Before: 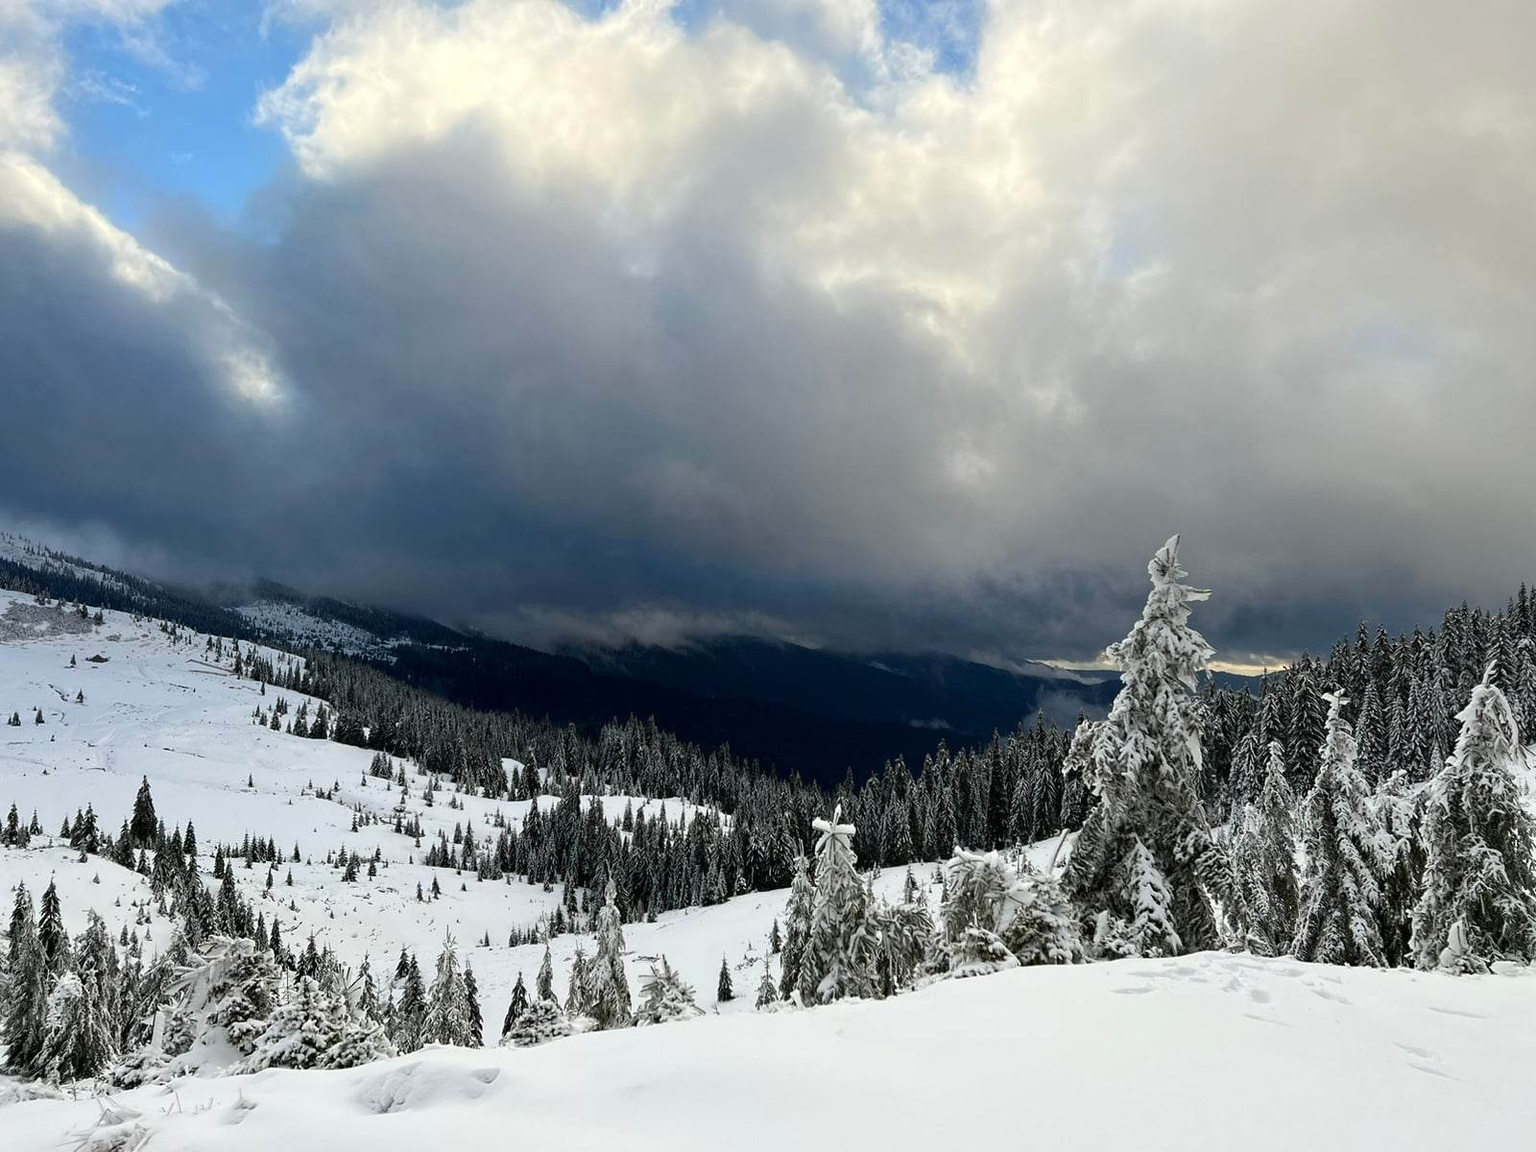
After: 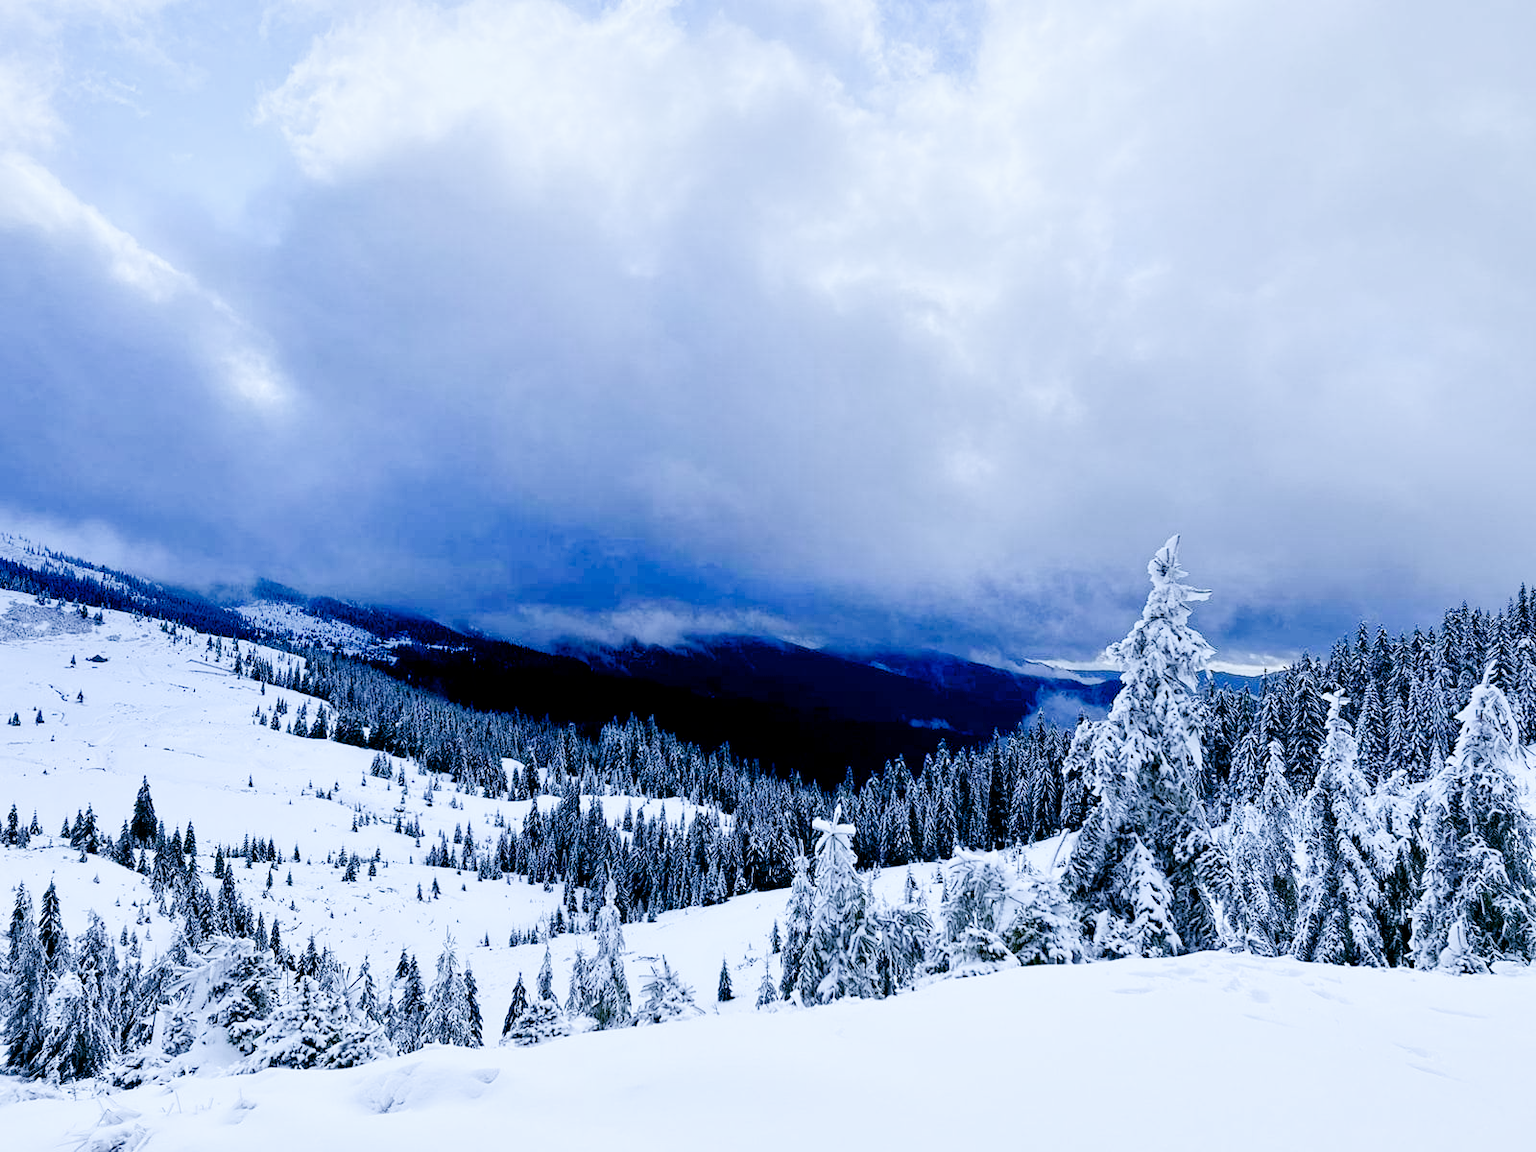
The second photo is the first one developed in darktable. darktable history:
exposure: black level correction 0.001, exposure 1.84 EV, compensate highlight preservation false
white balance: red 0.766, blue 1.537
shadows and highlights: shadows 35, highlights -35, soften with gaussian
filmic rgb: middle gray luminance 30%, black relative exposure -9 EV, white relative exposure 7 EV, threshold 6 EV, target black luminance 0%, hardness 2.94, latitude 2.04%, contrast 0.963, highlights saturation mix 5%, shadows ↔ highlights balance 12.16%, add noise in highlights 0, preserve chrominance no, color science v3 (2019), use custom middle-gray values true, iterations of high-quality reconstruction 0, contrast in highlights soft, enable highlight reconstruction true
color balance rgb: linear chroma grading › shadows 32%, linear chroma grading › global chroma -2%, linear chroma grading › mid-tones 4%, perceptual saturation grading › global saturation -2%, perceptual saturation grading › highlights -8%, perceptual saturation grading › mid-tones 8%, perceptual saturation grading › shadows 4%, perceptual brilliance grading › highlights 8%, perceptual brilliance grading › mid-tones 4%, perceptual brilliance grading › shadows 2%, global vibrance 16%, saturation formula JzAzBz (2021)
